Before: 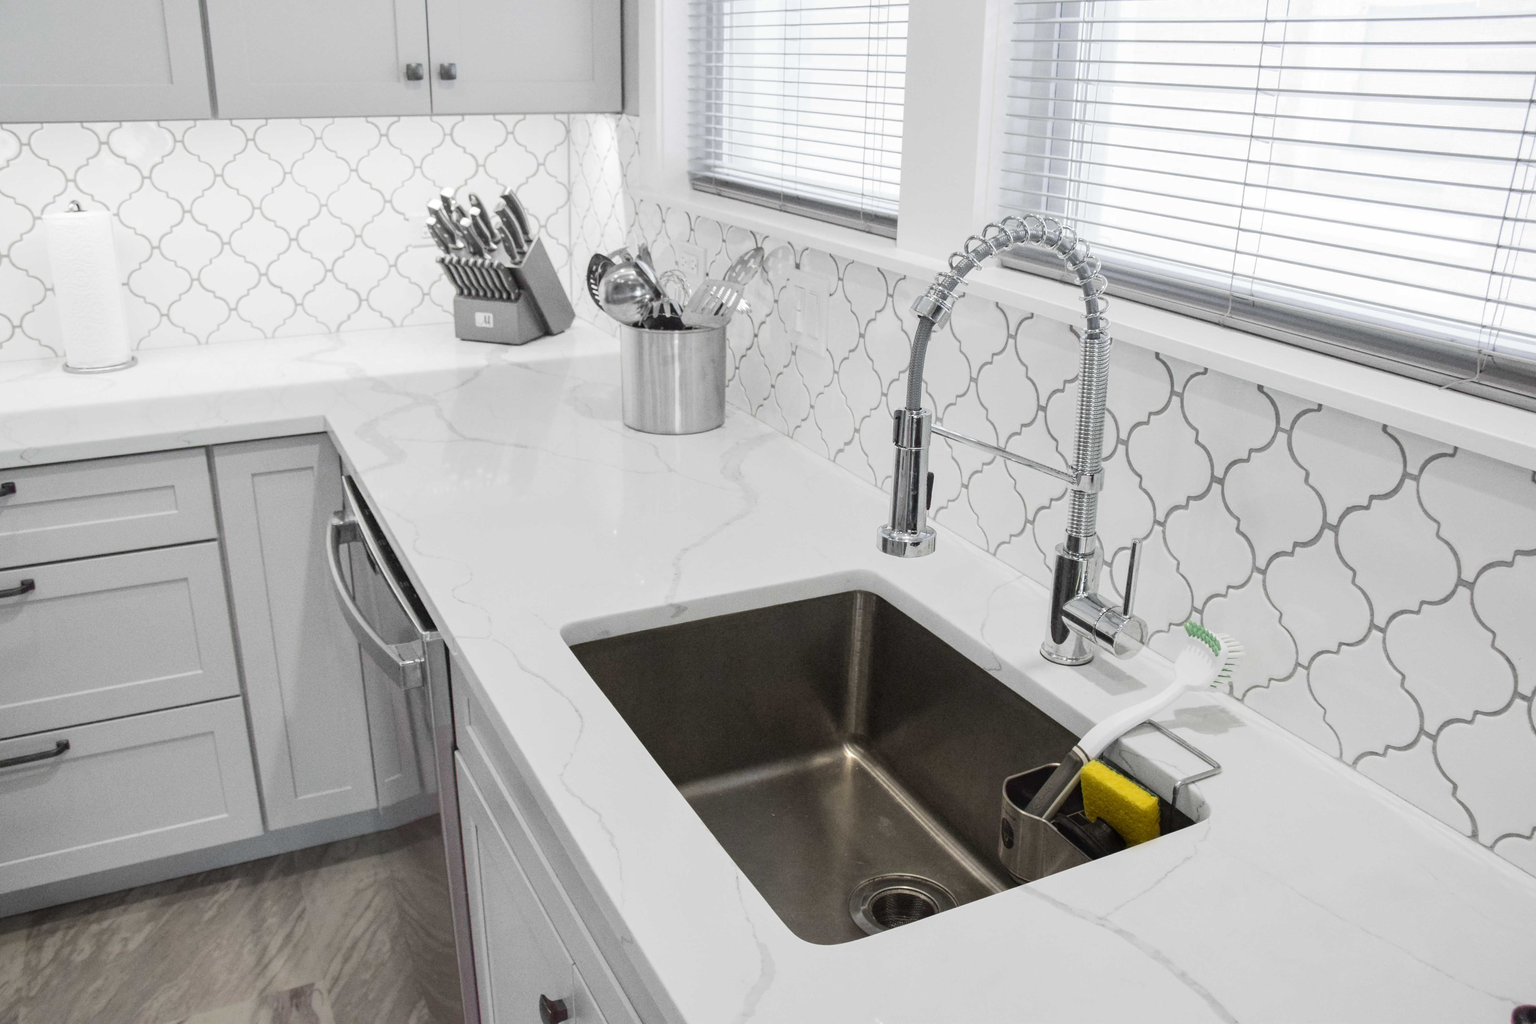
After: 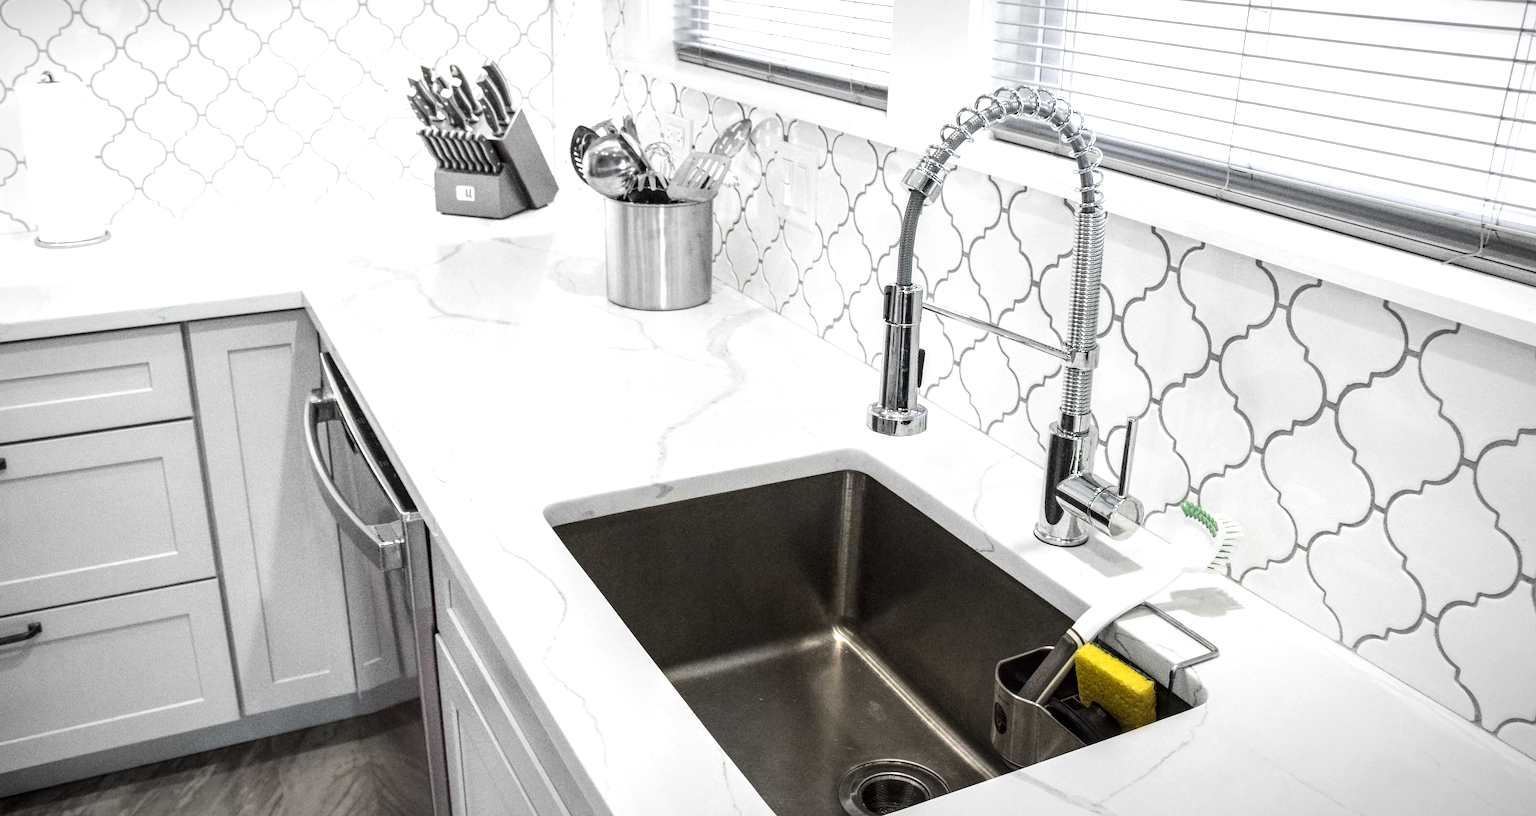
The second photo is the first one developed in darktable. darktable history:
crop and rotate: left 1.909%, top 12.815%, right 0.249%, bottom 9.178%
vignetting: fall-off radius 69.63%, automatic ratio true
local contrast: highlights 42%, shadows 60%, detail 138%, midtone range 0.516
sharpen: amount 0.211
tone equalizer: -8 EV -0.767 EV, -7 EV -0.676 EV, -6 EV -0.587 EV, -5 EV -0.388 EV, -3 EV 0.403 EV, -2 EV 0.6 EV, -1 EV 0.686 EV, +0 EV 0.722 EV, edges refinement/feathering 500, mask exposure compensation -1.57 EV, preserve details guided filter
